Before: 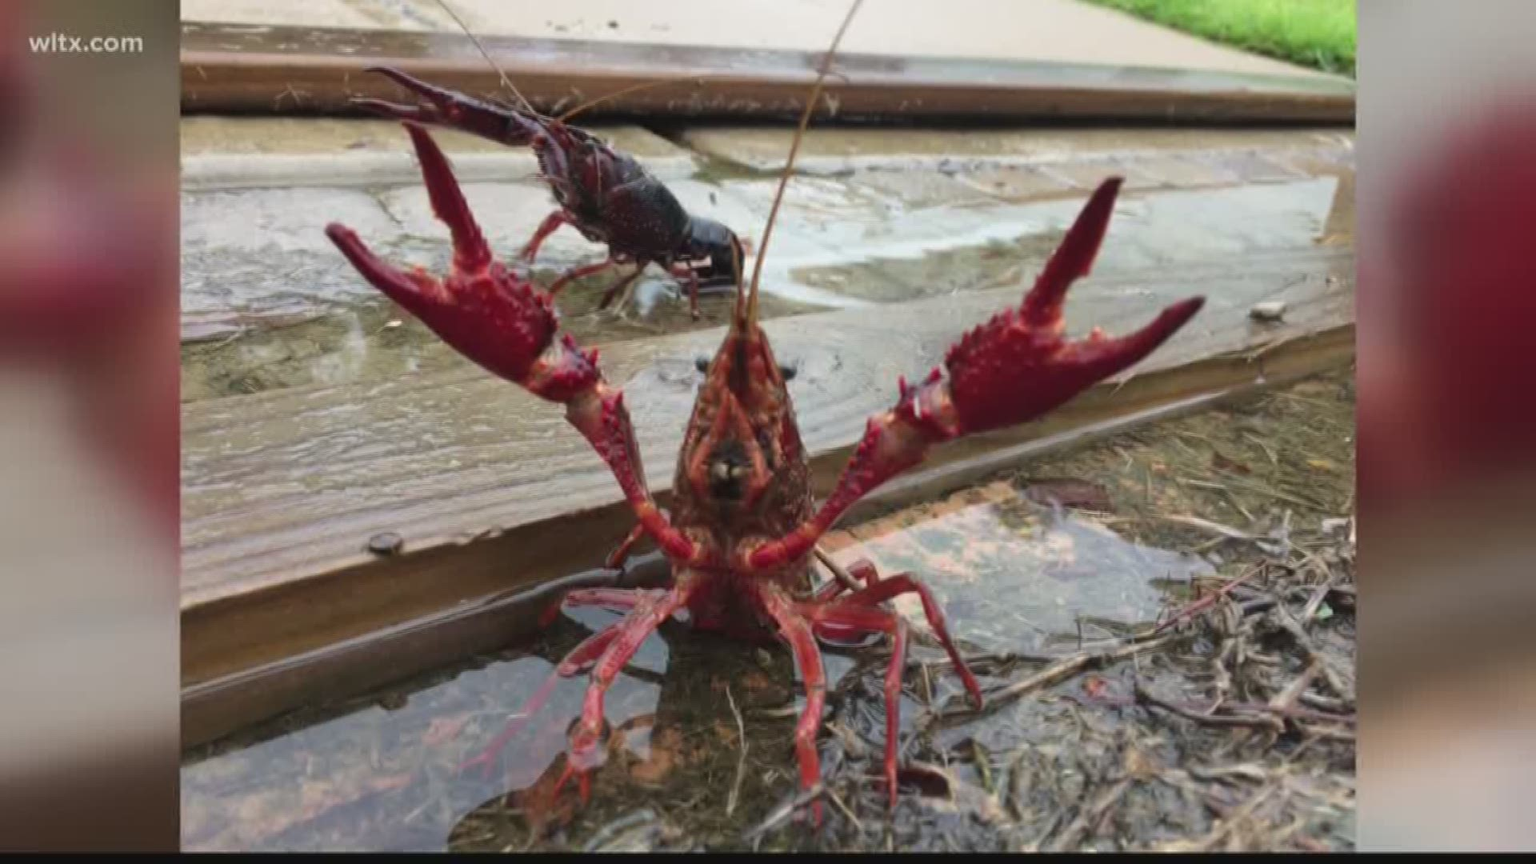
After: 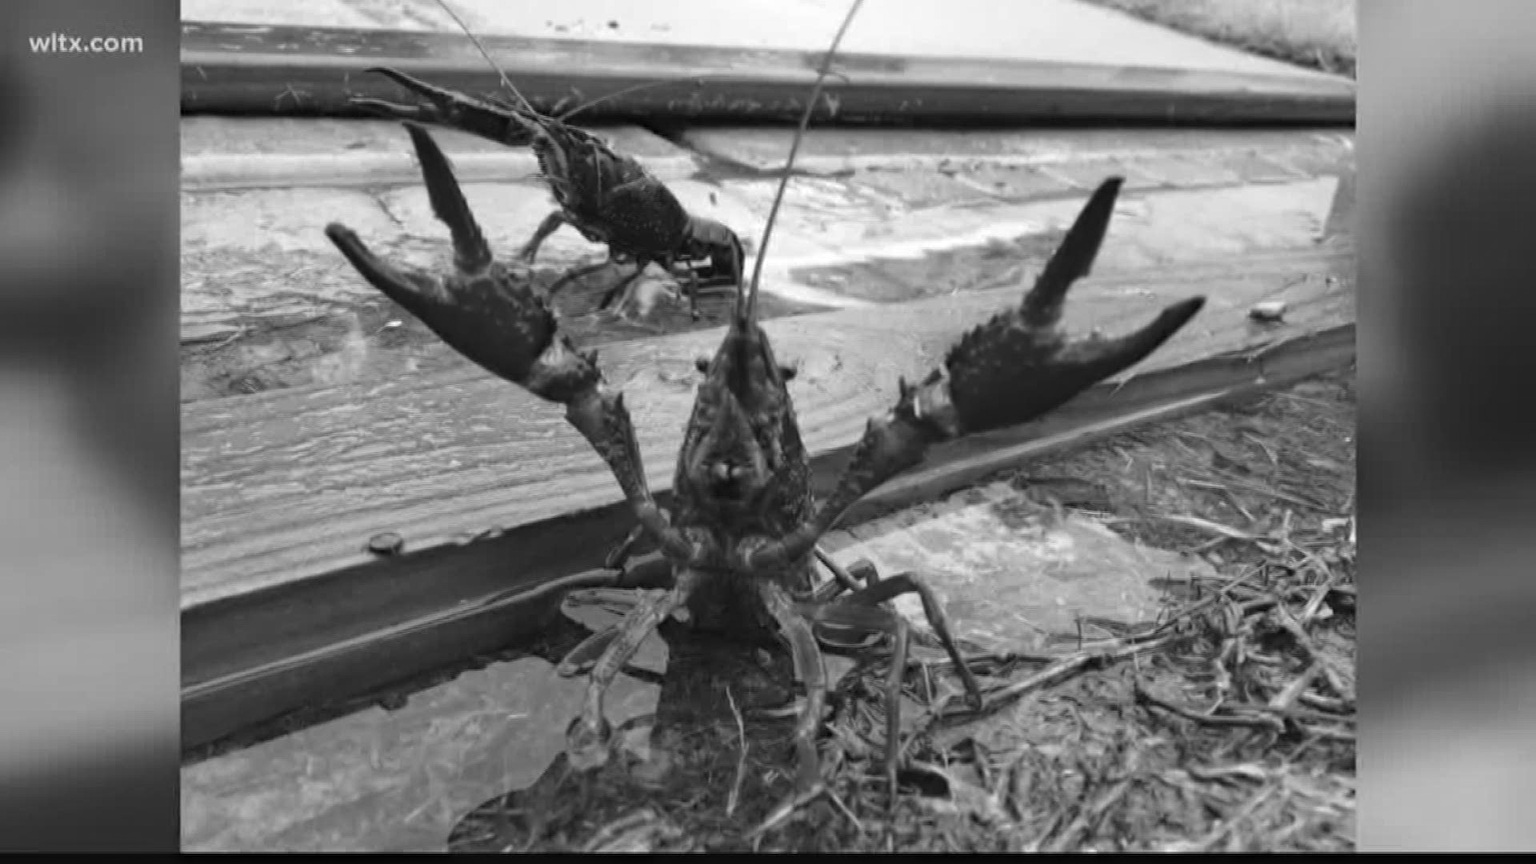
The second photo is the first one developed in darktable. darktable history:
exposure: black level correction 0, compensate exposure bias true, compensate highlight preservation false
haze removal: compatibility mode true, adaptive false
monochrome: size 1
color balance: mode lift, gamma, gain (sRGB), lift [0.997, 0.979, 1.021, 1.011], gamma [1, 1.084, 0.916, 0.998], gain [1, 0.87, 1.13, 1.101], contrast 4.55%, contrast fulcrum 38.24%, output saturation 104.09%
